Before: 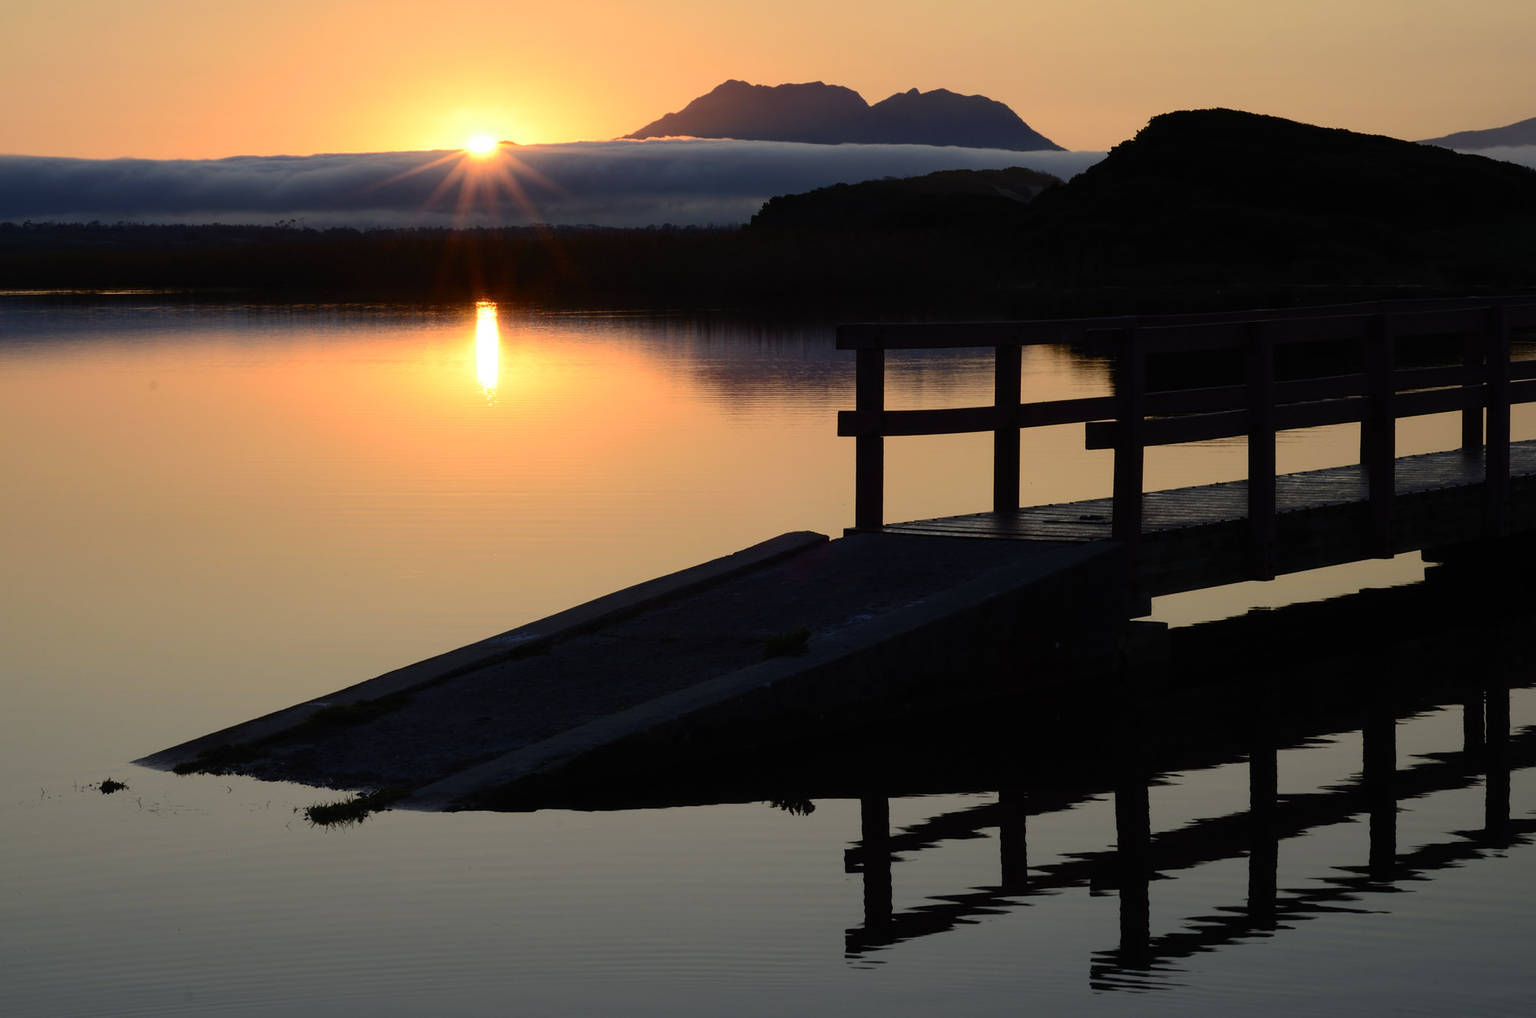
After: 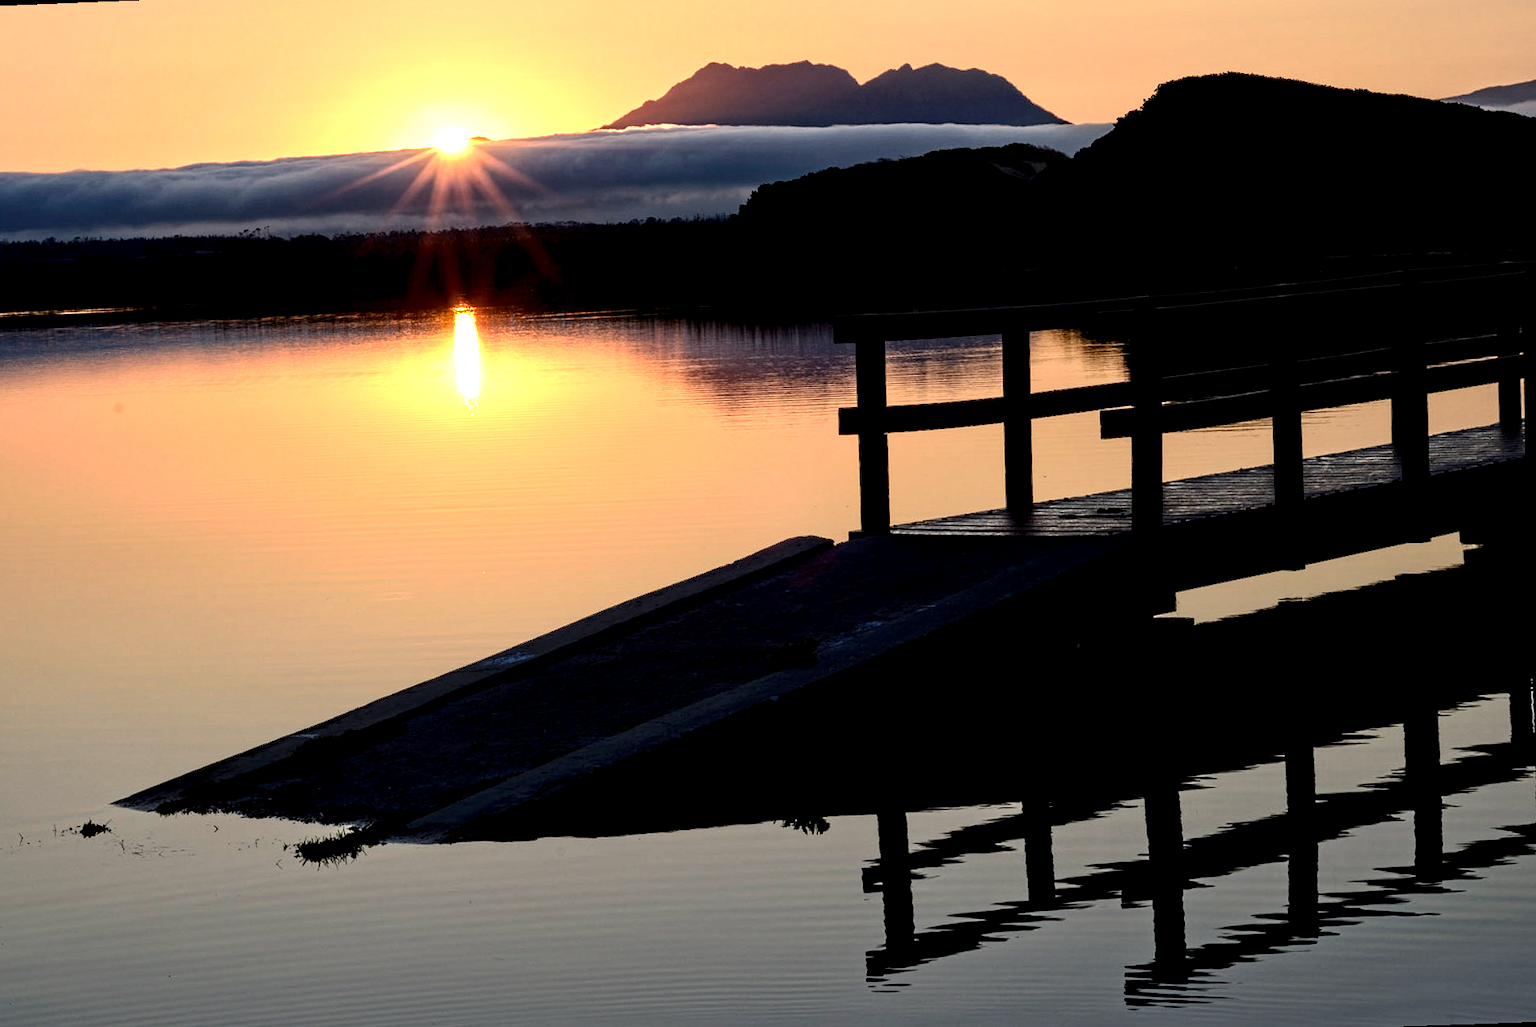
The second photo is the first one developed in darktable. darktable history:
white balance: red 1.004, blue 1.024
exposure: black level correction 0.001, exposure 0.5 EV, compensate exposure bias true, compensate highlight preservation false
rotate and perspective: rotation -2.12°, lens shift (vertical) 0.009, lens shift (horizontal) -0.008, automatic cropping original format, crop left 0.036, crop right 0.964, crop top 0.05, crop bottom 0.959
local contrast: highlights 100%, shadows 100%, detail 120%, midtone range 0.2
contrast equalizer: octaves 7, y [[0.5, 0.542, 0.583, 0.625, 0.667, 0.708], [0.5 ×6], [0.5 ×6], [0 ×6], [0 ×6]]
